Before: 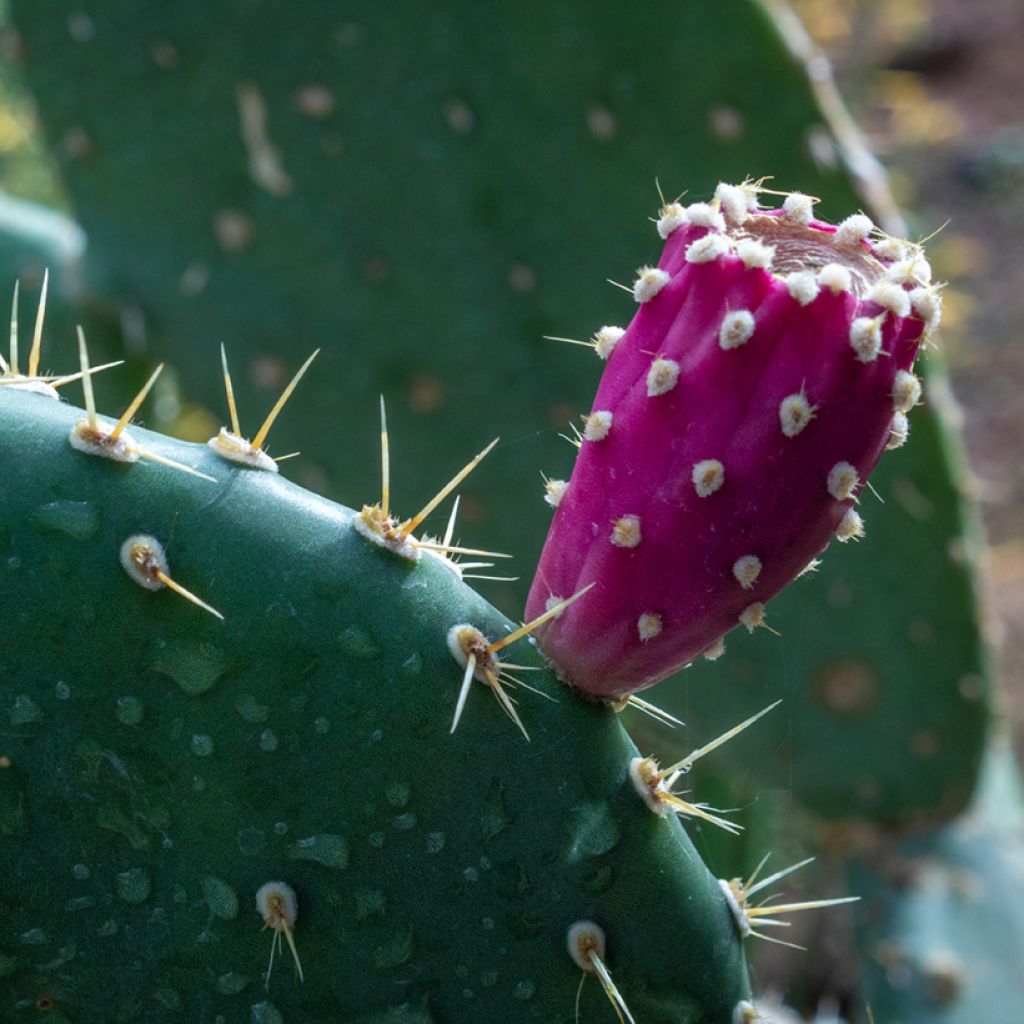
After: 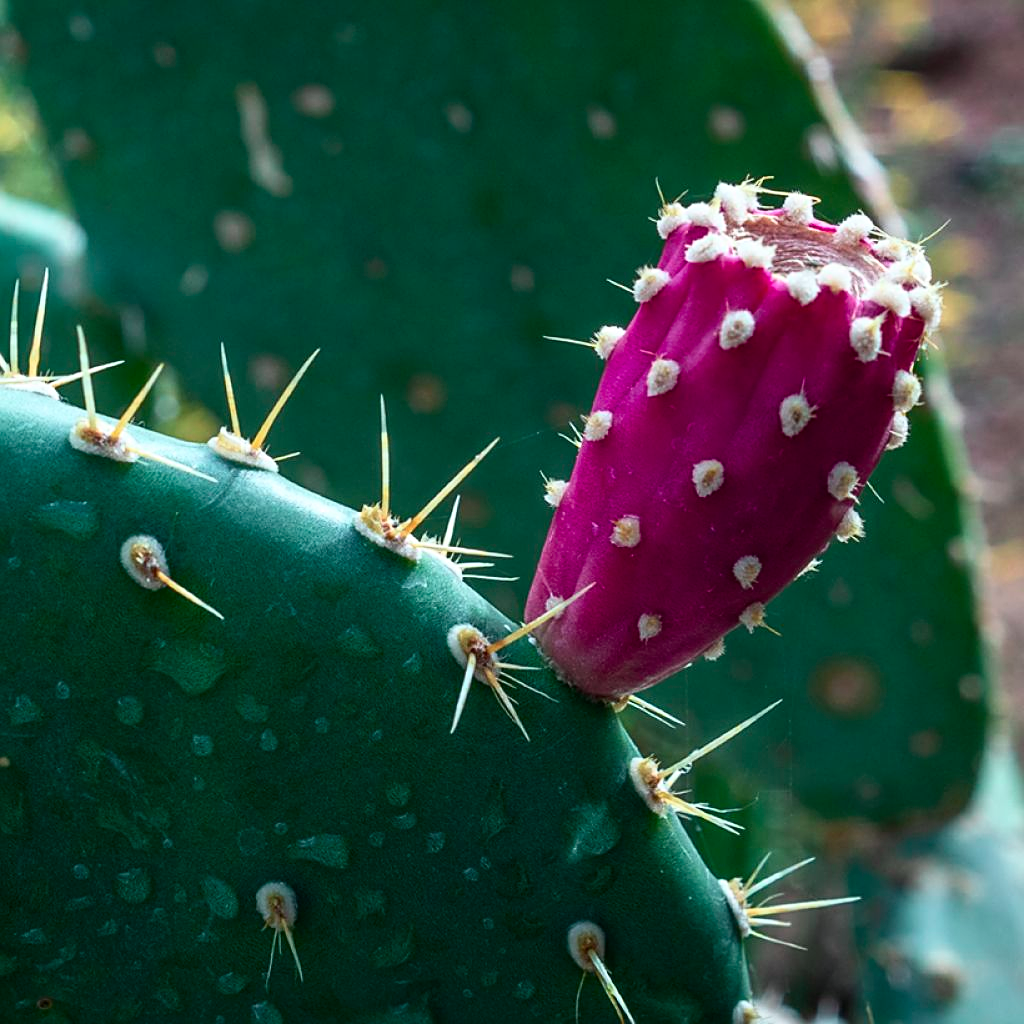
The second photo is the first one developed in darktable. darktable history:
sharpen: on, module defaults
tone curve: curves: ch0 [(0, 0.01) (0.037, 0.032) (0.131, 0.108) (0.275, 0.258) (0.483, 0.512) (0.61, 0.661) (0.696, 0.76) (0.792, 0.867) (0.911, 0.955) (0.997, 0.995)]; ch1 [(0, 0) (0.308, 0.268) (0.425, 0.383) (0.503, 0.502) (0.529, 0.543) (0.706, 0.754) (0.869, 0.907) (1, 1)]; ch2 [(0, 0) (0.228, 0.196) (0.336, 0.315) (0.399, 0.403) (0.485, 0.487) (0.502, 0.502) (0.525, 0.523) (0.545, 0.552) (0.587, 0.61) (0.636, 0.654) (0.711, 0.729) (0.855, 0.87) (0.998, 0.977)], color space Lab, independent channels, preserve colors none
